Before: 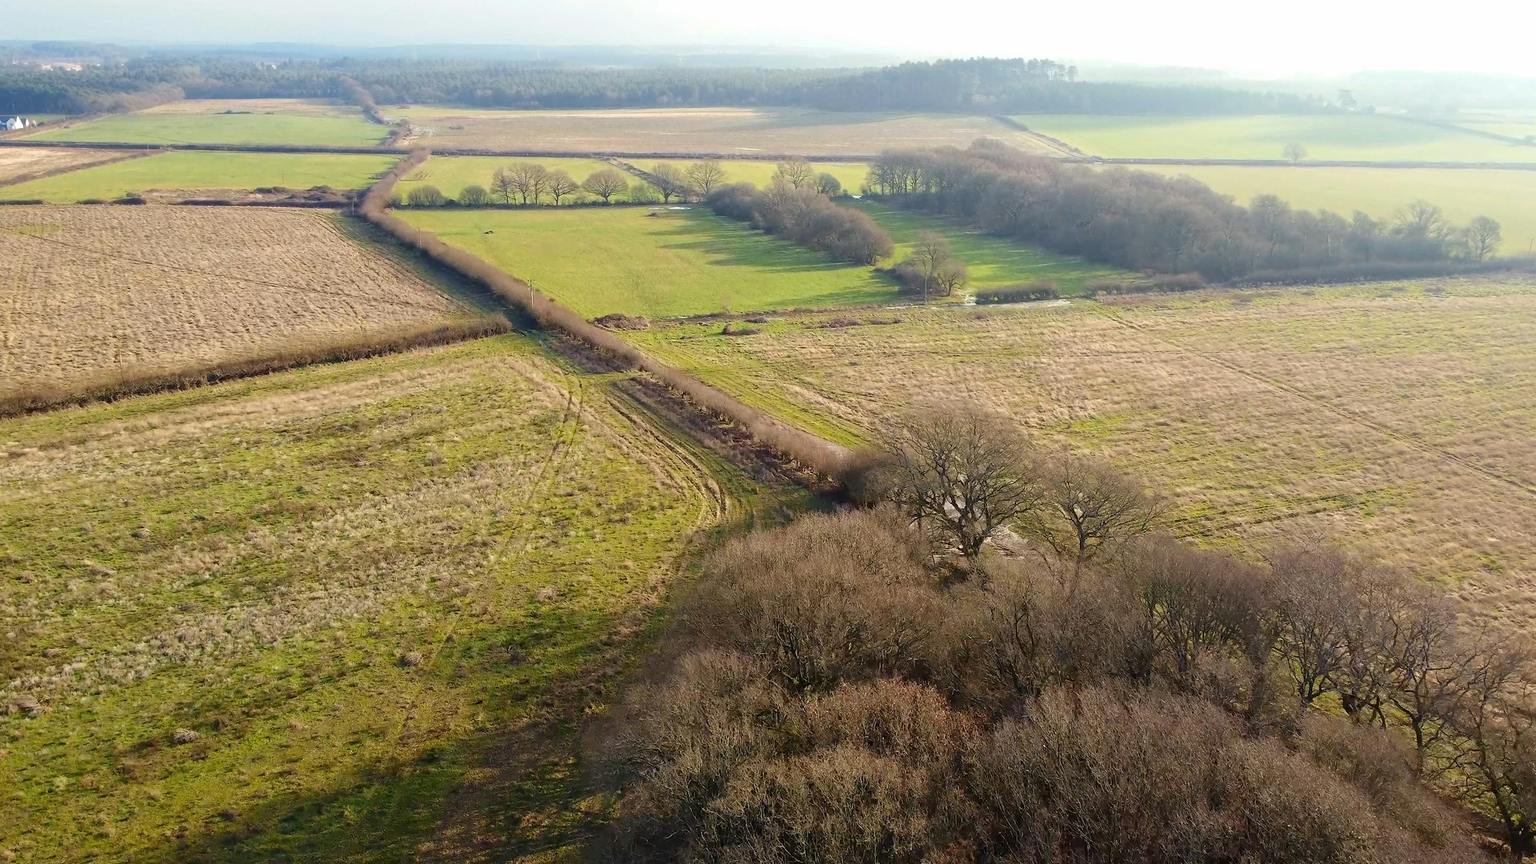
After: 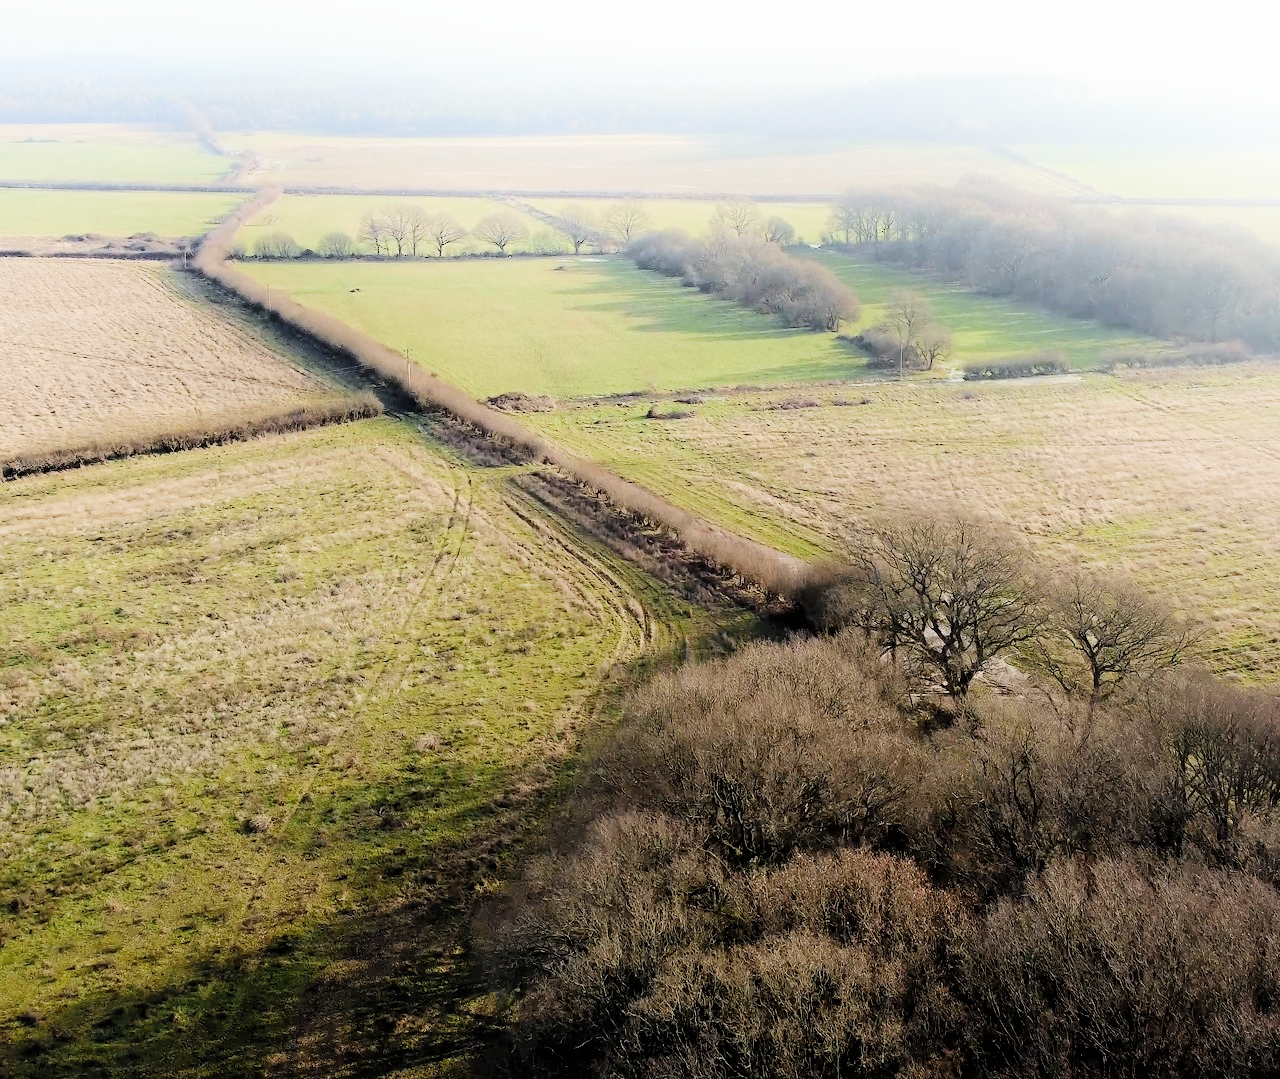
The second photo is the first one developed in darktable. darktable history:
shadows and highlights: shadows -21.04, highlights 99.6, highlights color adjustment 0.62%, soften with gaussian
filmic rgb: black relative exposure -5 EV, white relative exposure 3.95 EV, hardness 2.9, contrast 1.299, add noise in highlights 0.002, color science v3 (2019), use custom middle-gray values true, contrast in highlights soft
crop and rotate: left 13.36%, right 19.962%
